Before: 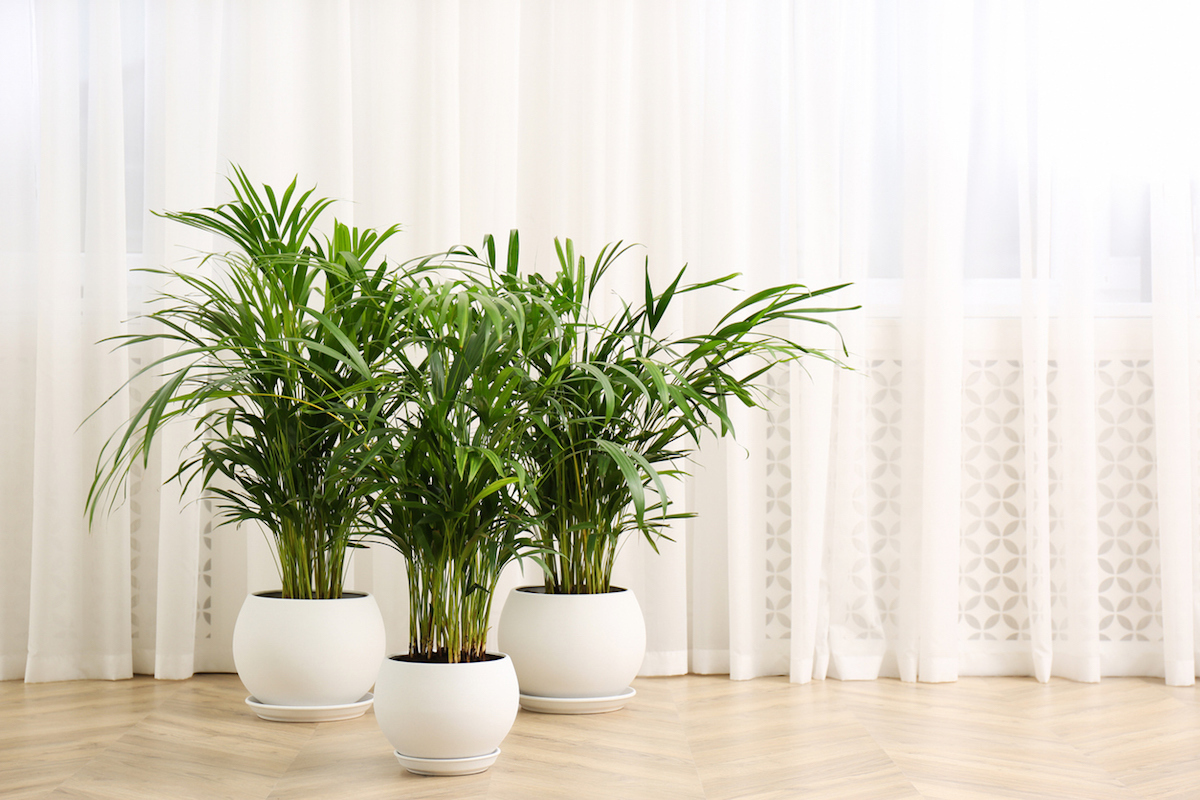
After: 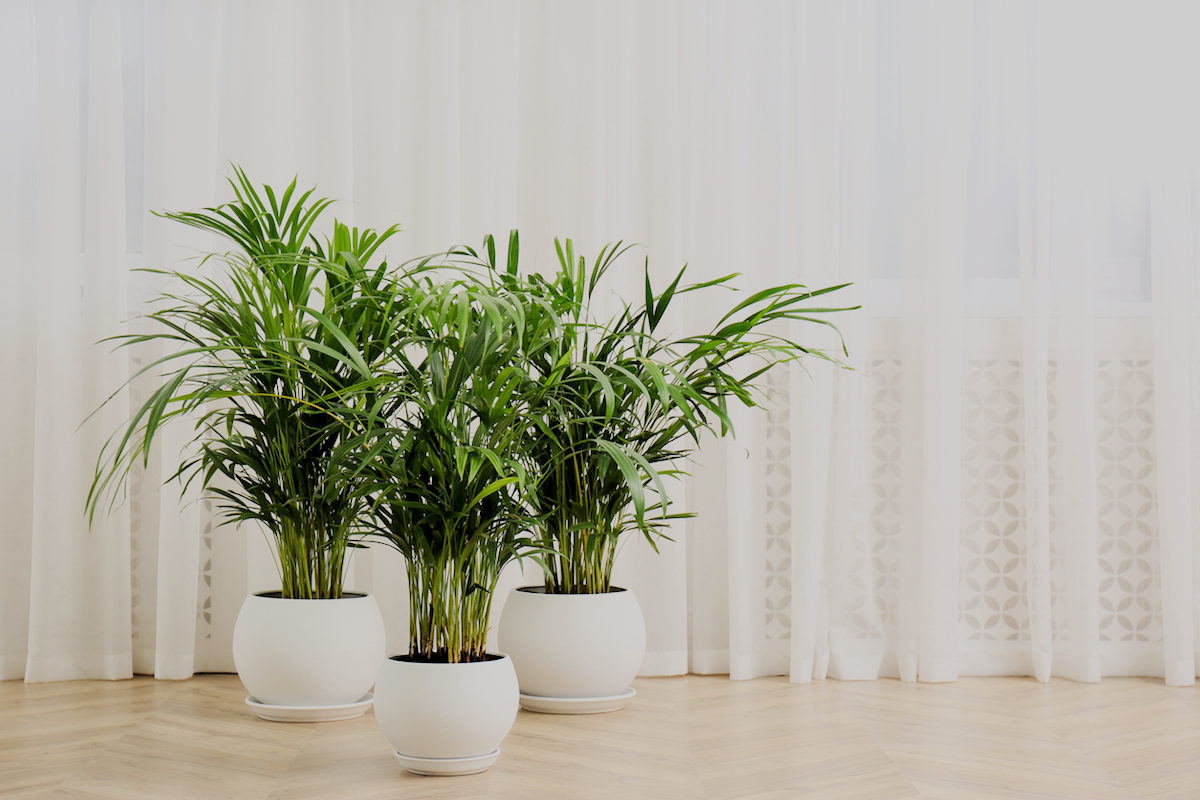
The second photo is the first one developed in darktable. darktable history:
filmic rgb: black relative exposure -7.15 EV, white relative exposure 5.36 EV, hardness 3.02
local contrast: highlights 100%, shadows 100%, detail 120%, midtone range 0.2
